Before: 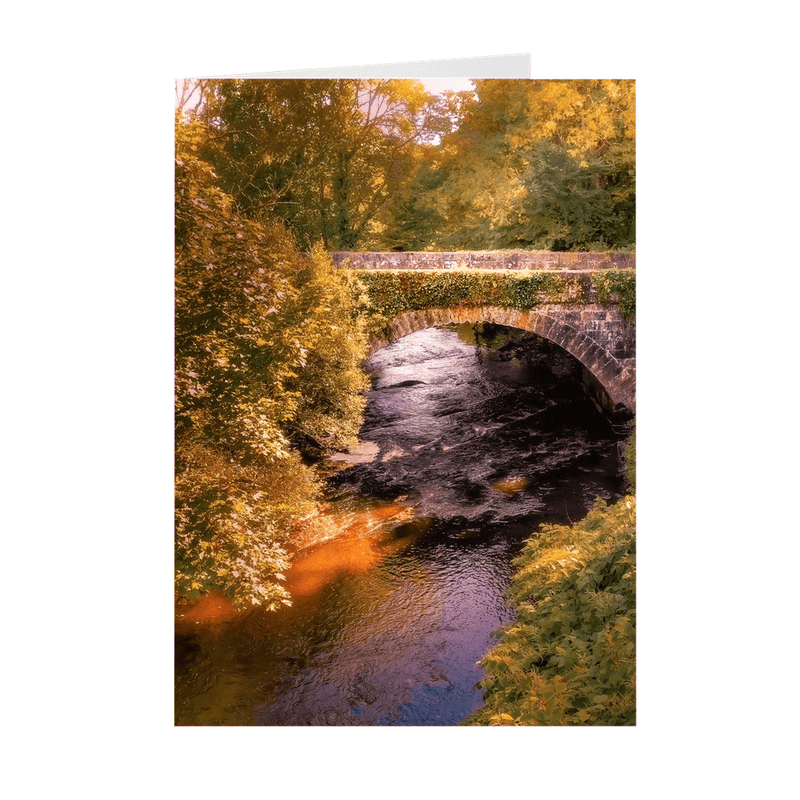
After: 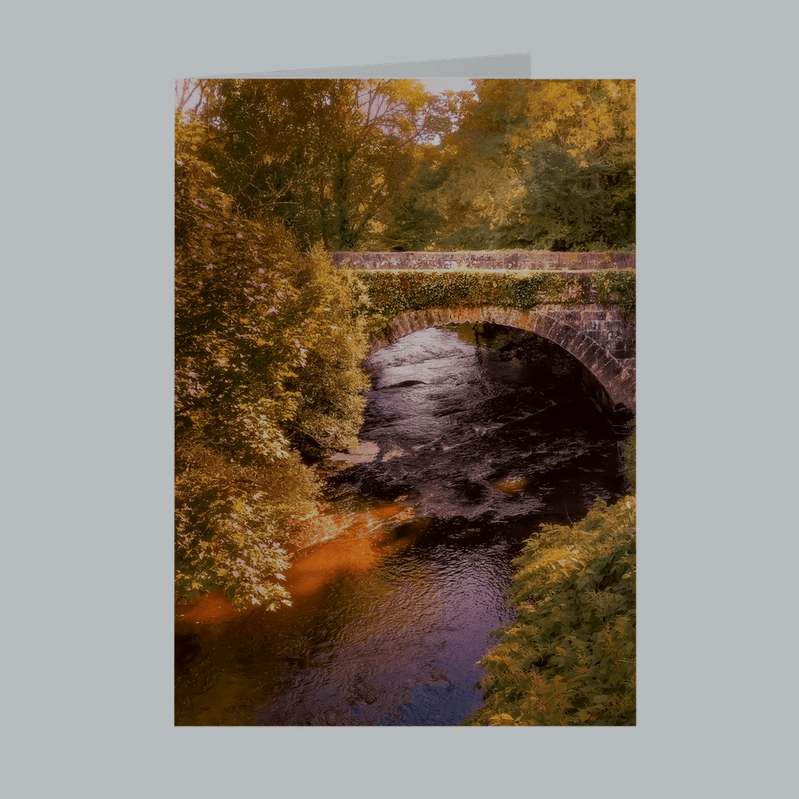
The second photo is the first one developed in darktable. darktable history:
color correction: highlights a* -3, highlights b* -2.76, shadows a* 2.06, shadows b* 2.98
crop: left 0.009%
exposure: exposure -1.007 EV, compensate highlight preservation false
haze removal: adaptive false
